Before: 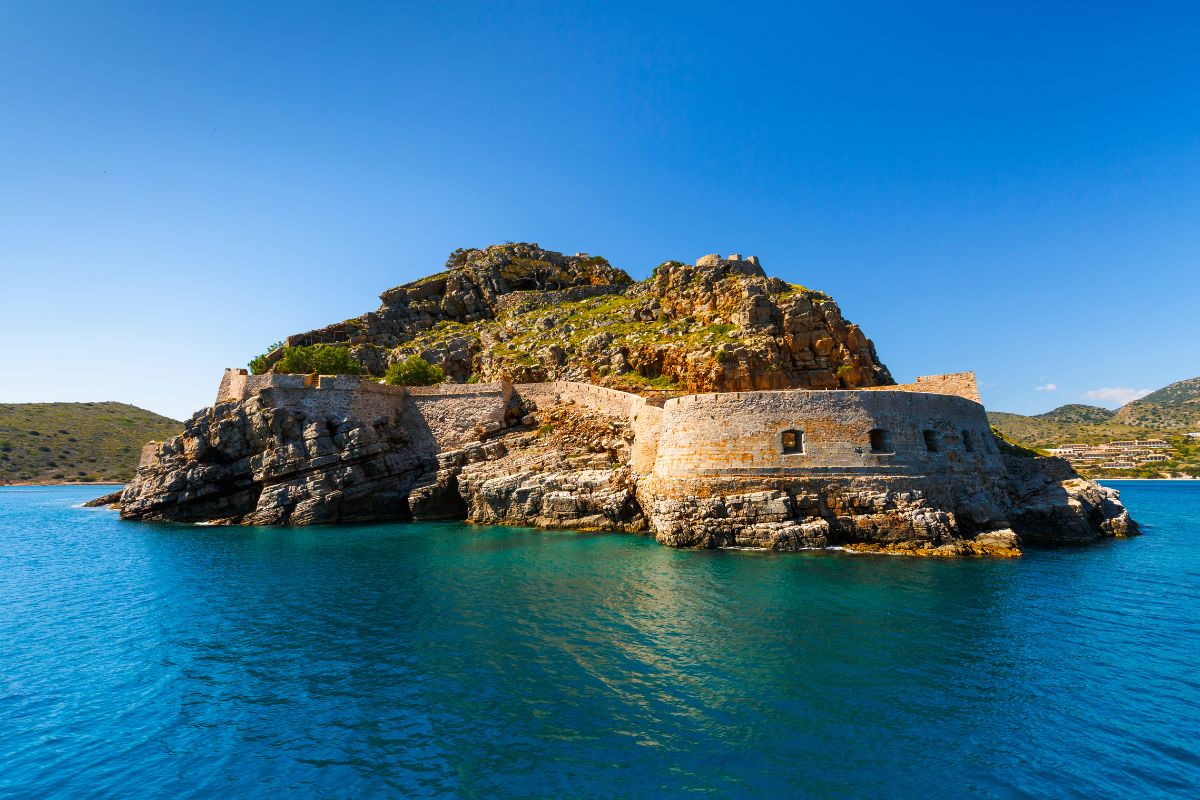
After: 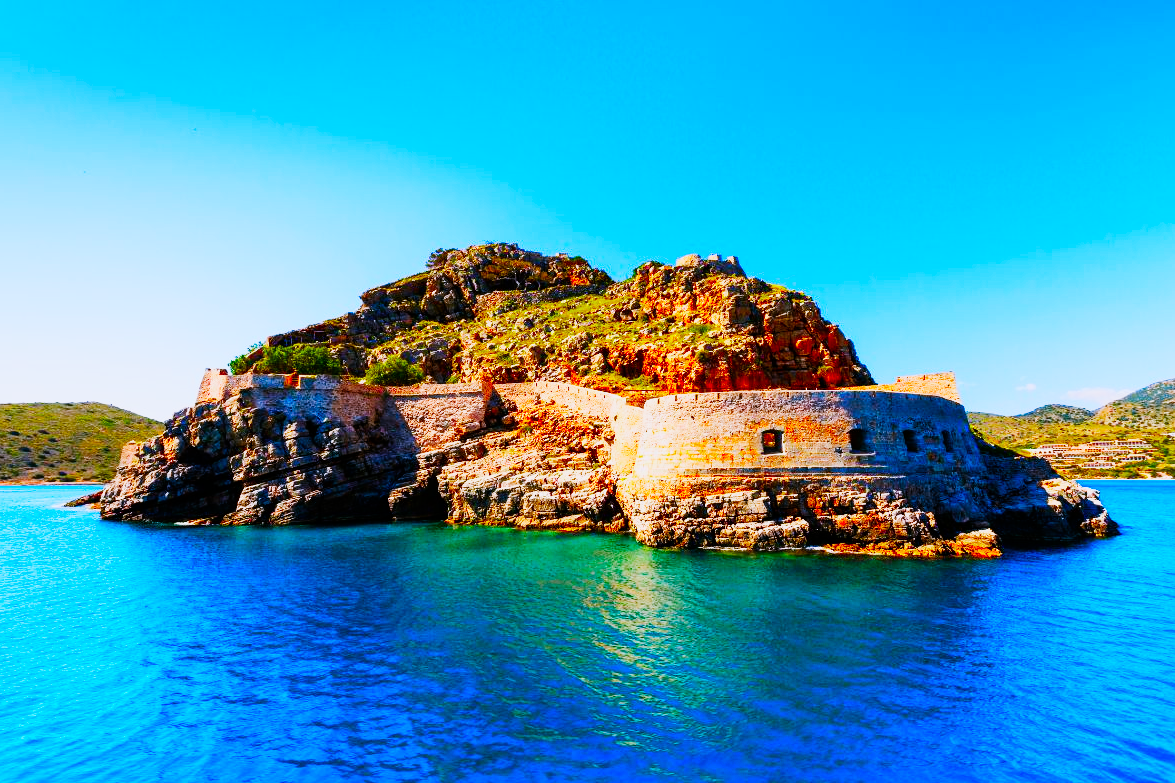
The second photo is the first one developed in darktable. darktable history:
crop: left 1.743%, right 0.268%, bottom 2.011%
local contrast: mode bilateral grid, contrast 20, coarseness 50, detail 102%, midtone range 0.2
white balance: red 1.004, blue 1.096
sigmoid: contrast 1.8, skew -0.2, preserve hue 0%, red attenuation 0.1, red rotation 0.035, green attenuation 0.1, green rotation -0.017, blue attenuation 0.15, blue rotation -0.052, base primaries Rec2020
color correction: saturation 2.15
exposure: black level correction 0, exposure 0.7 EV, compensate exposure bias true, compensate highlight preservation false
